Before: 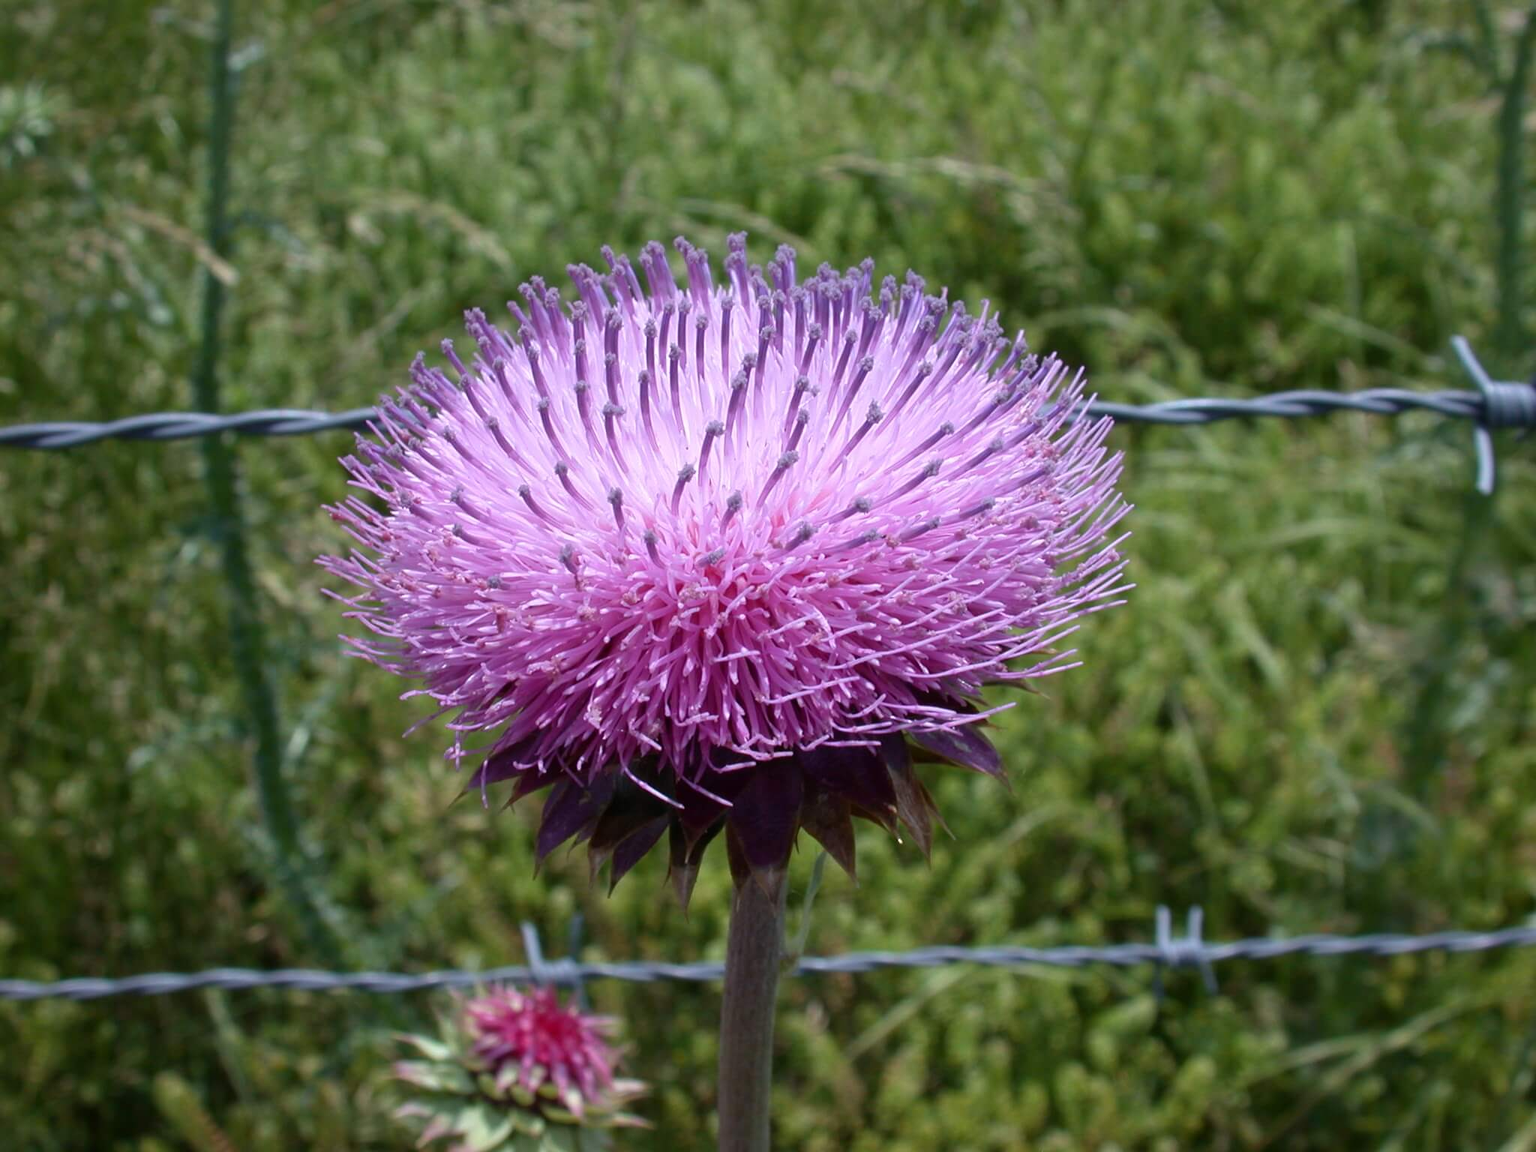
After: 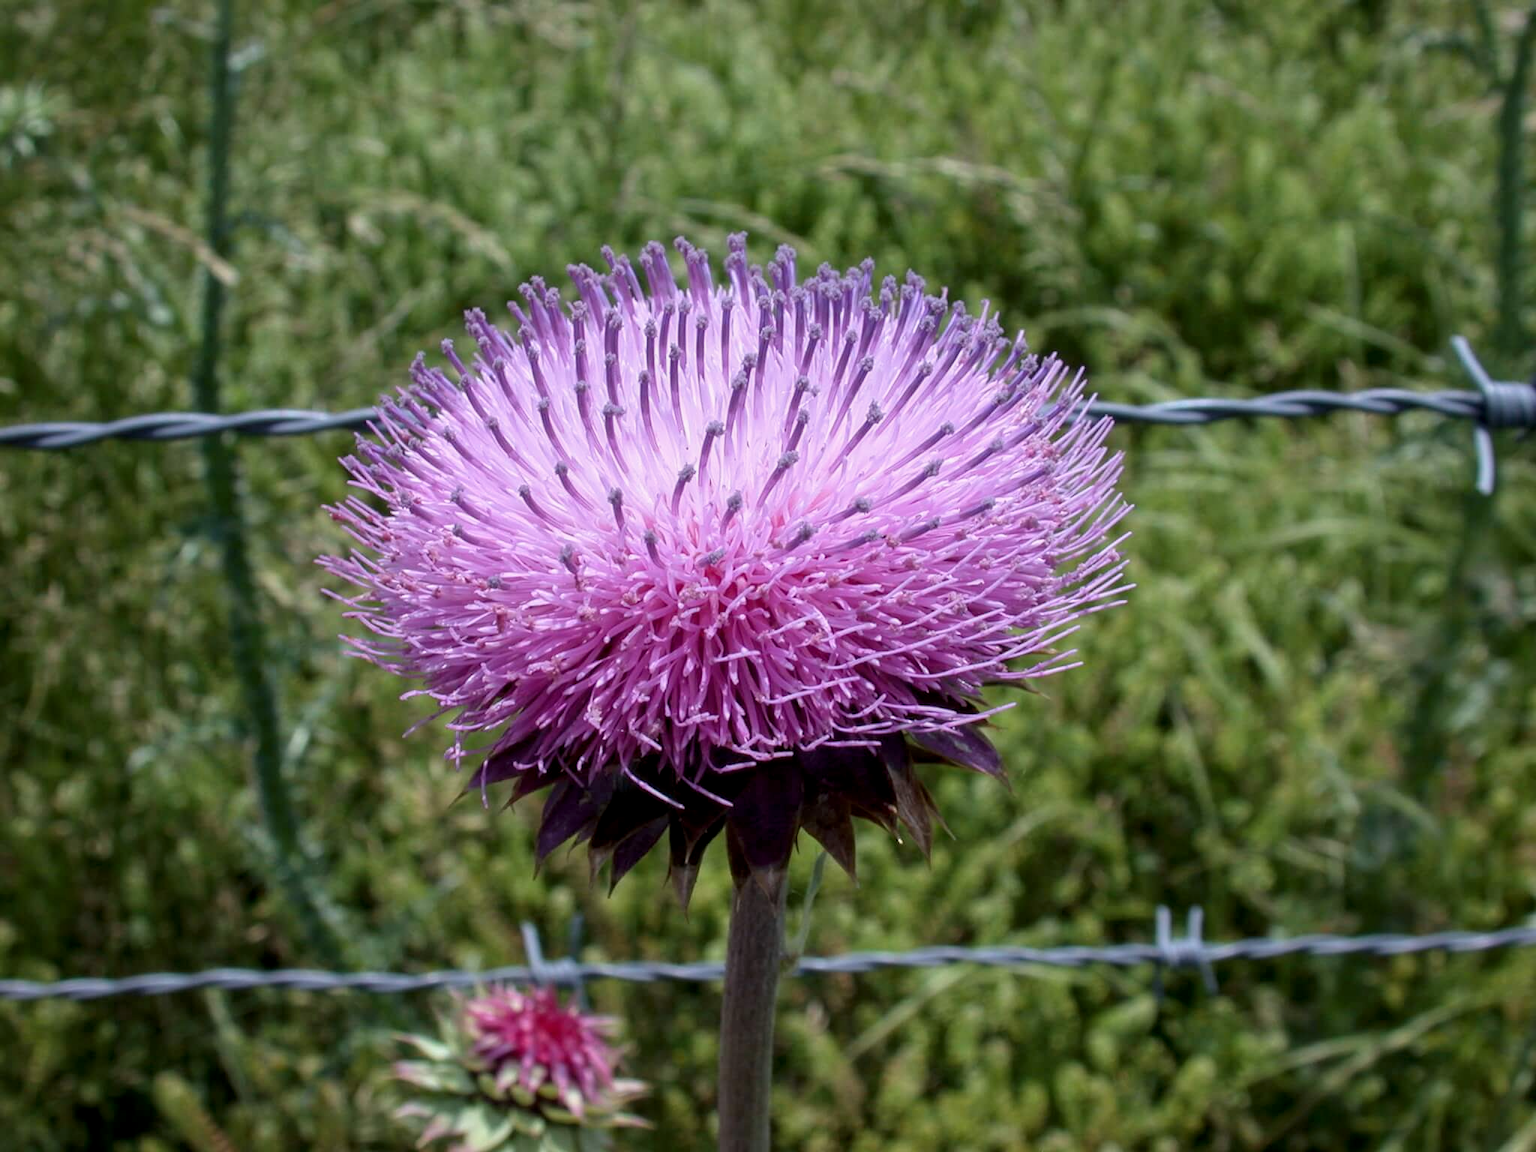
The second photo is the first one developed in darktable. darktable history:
filmic rgb: black relative exposure -11.35 EV, white relative exposure 3.22 EV, hardness 6.76, color science v6 (2022)
local contrast: on, module defaults
